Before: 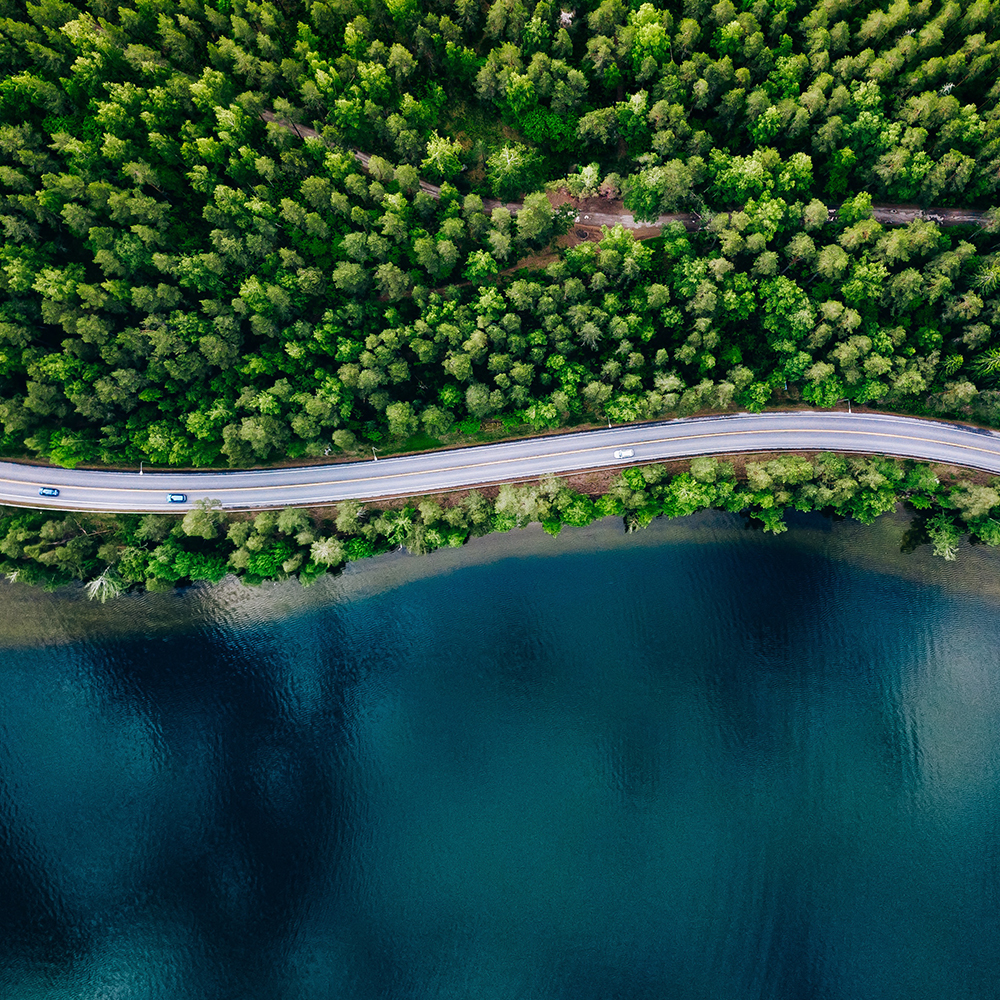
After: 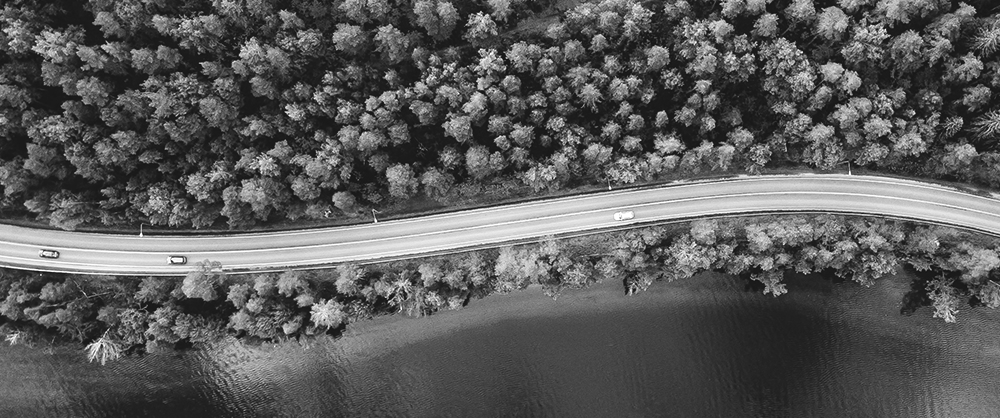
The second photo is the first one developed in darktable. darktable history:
monochrome: on, module defaults
crop and rotate: top 23.84%, bottom 34.294%
white balance: red 0.98, blue 1.61
color correction: highlights a* 5.81, highlights b* 4.84
exposure: black level correction -0.008, exposure 0.067 EV, compensate highlight preservation false
